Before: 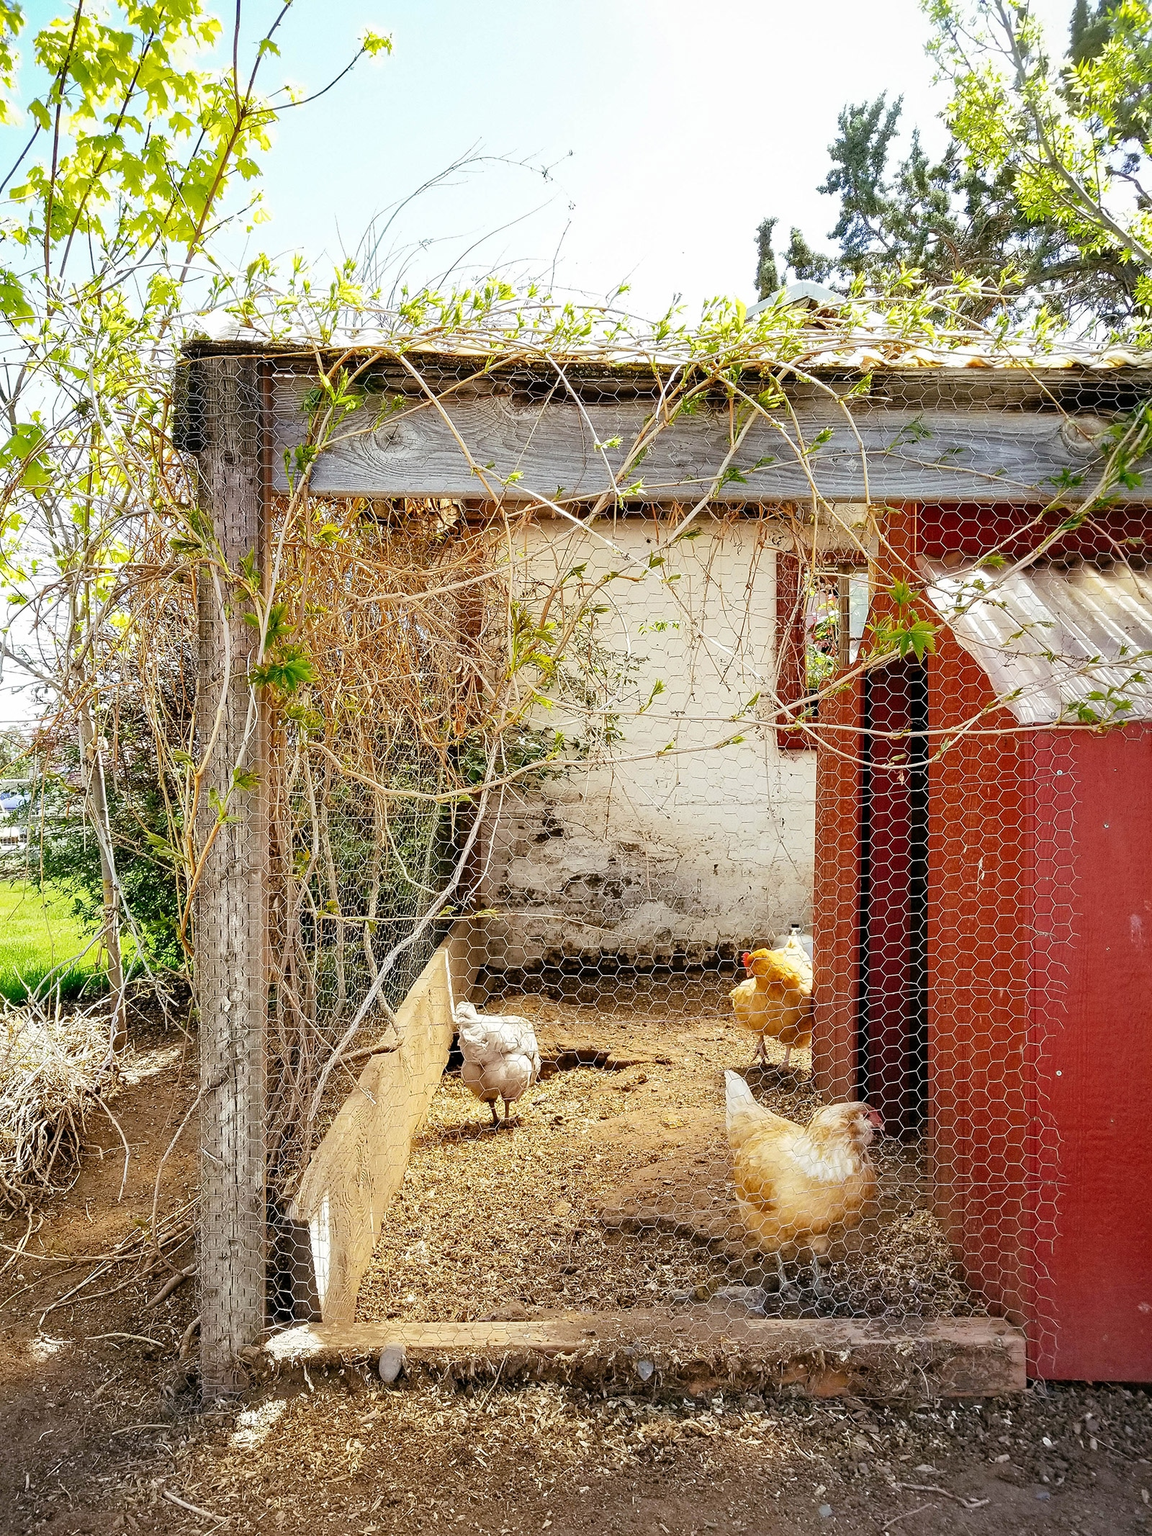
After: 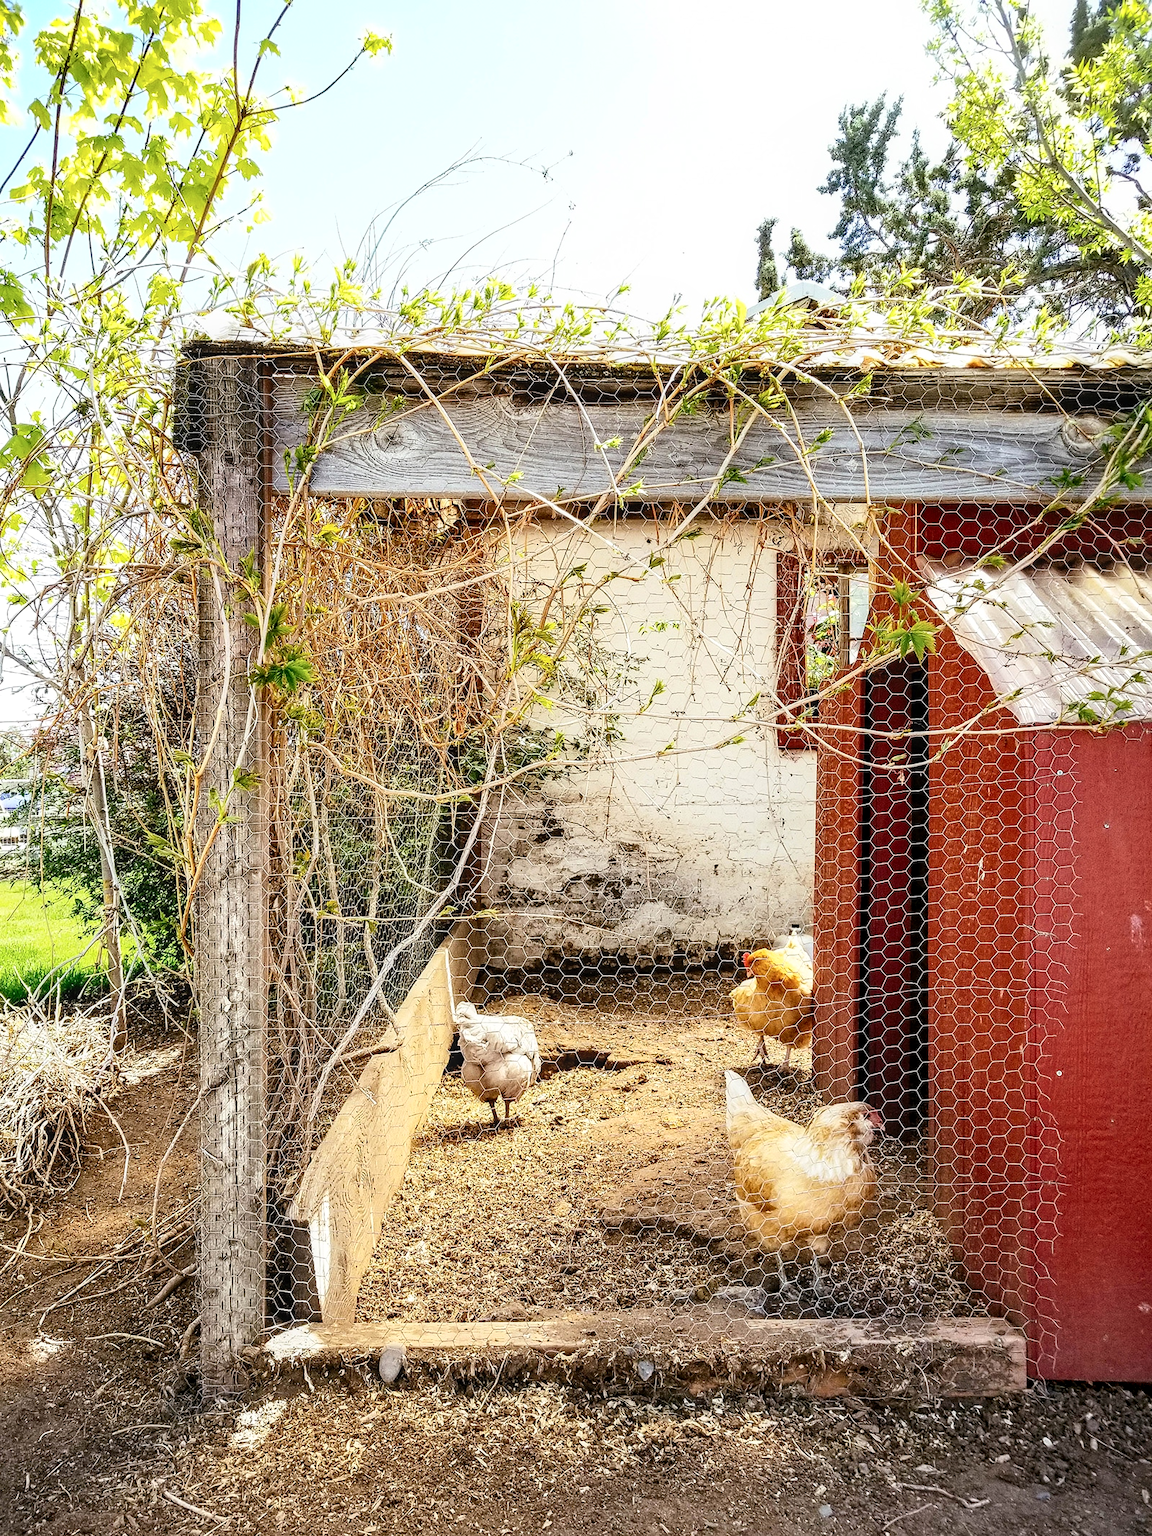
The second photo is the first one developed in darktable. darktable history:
local contrast: on, module defaults
contrast brightness saturation: contrast 0.24, brightness 0.09
